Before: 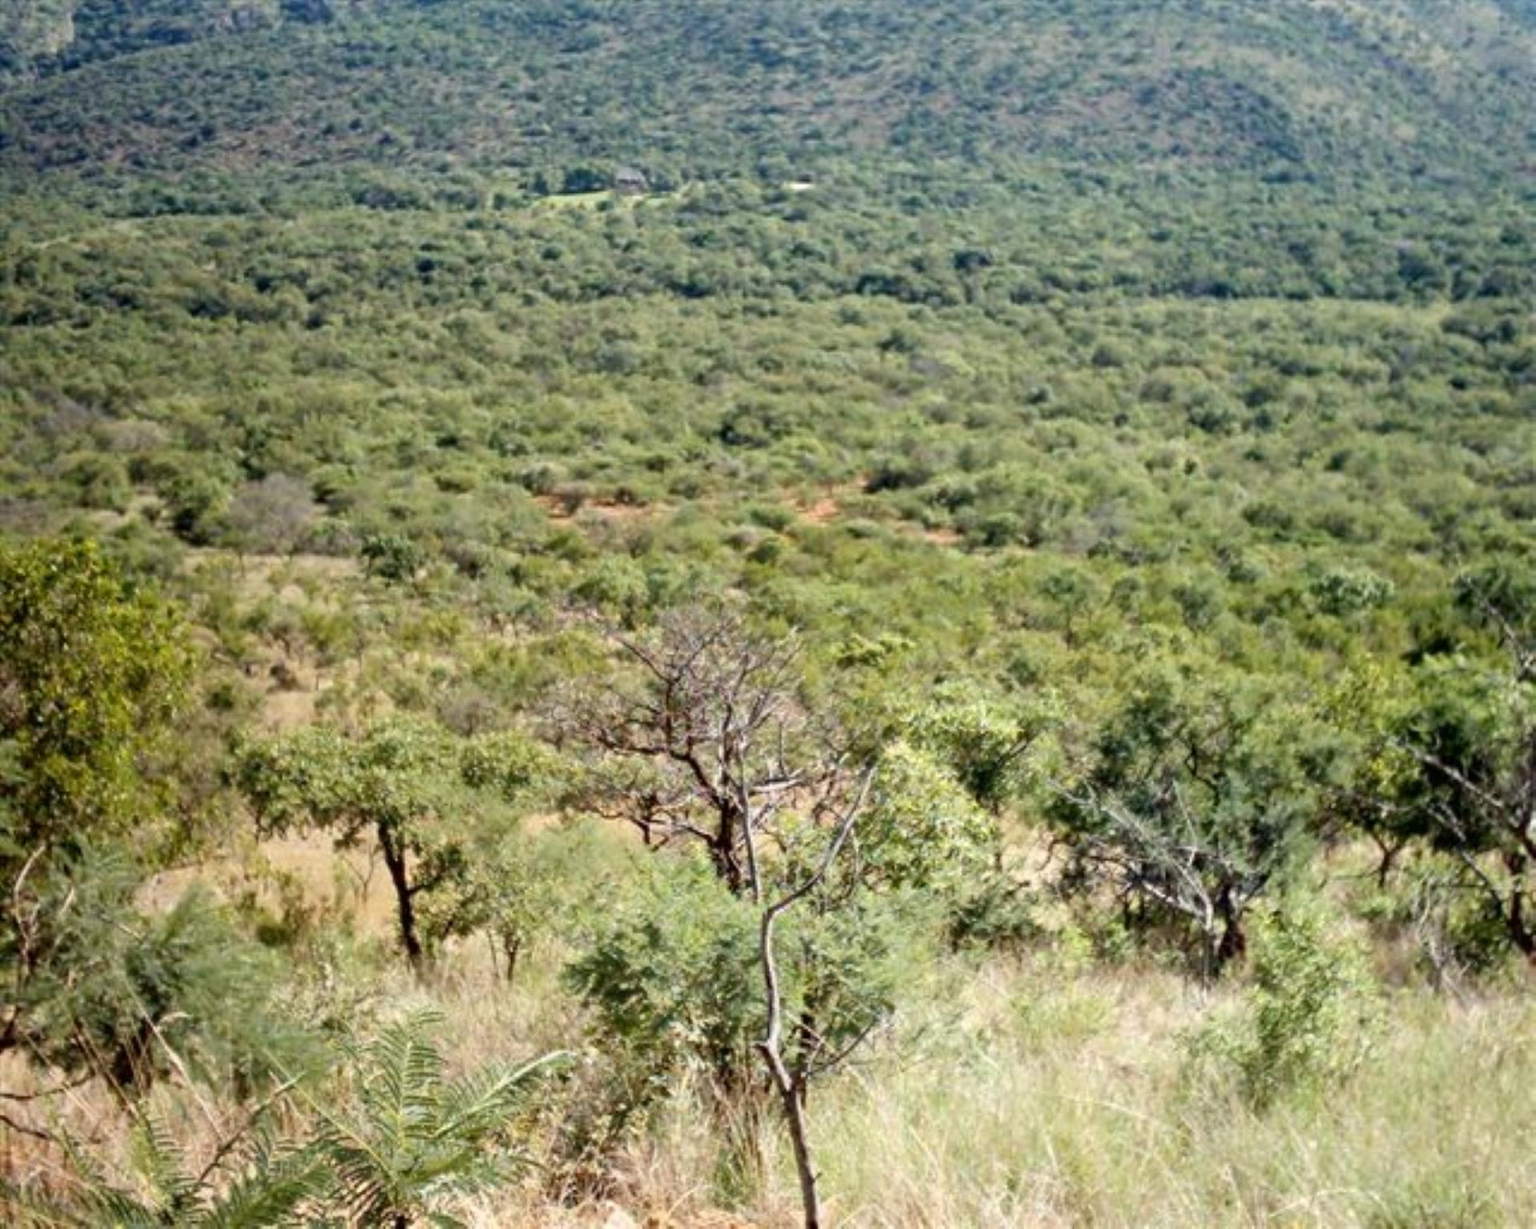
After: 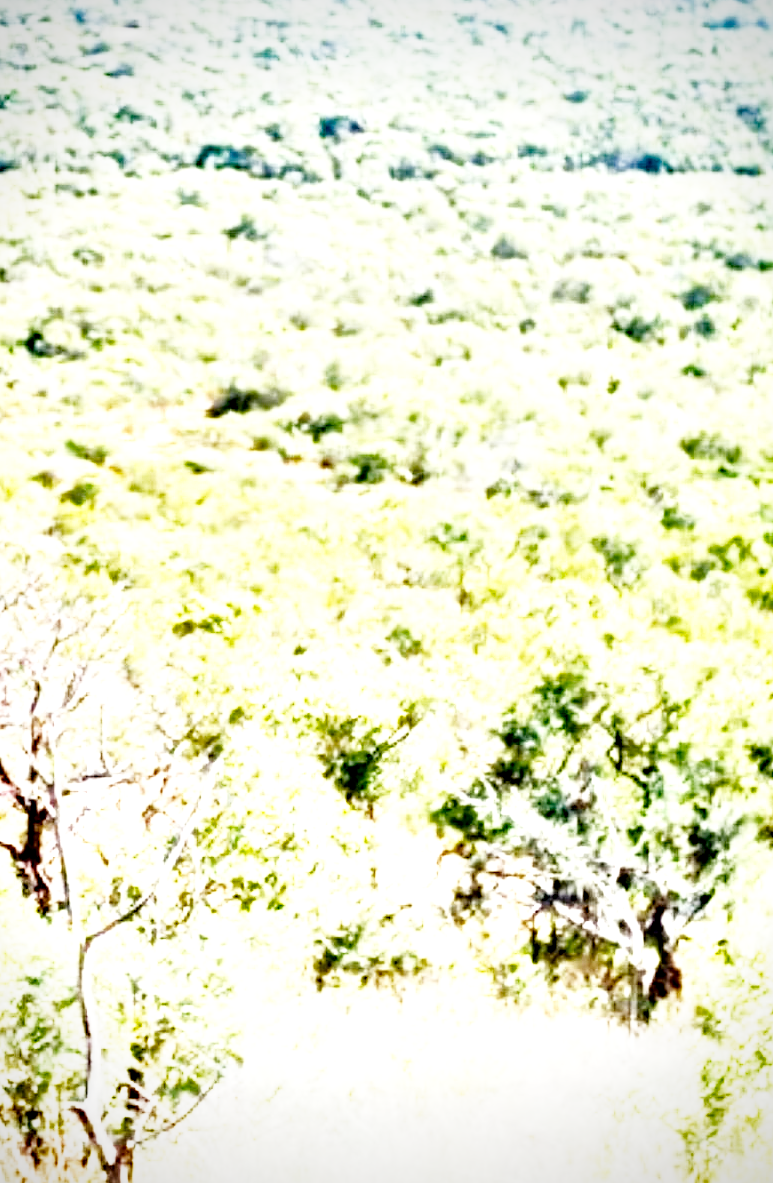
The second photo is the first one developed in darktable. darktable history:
contrast equalizer: y [[0.5, 0.496, 0.435, 0.435, 0.496, 0.5], [0.5 ×6], [0.5 ×6], [0 ×6], [0 ×6]], mix 0.147
crop: left 45.556%, top 12.958%, right 14.16%, bottom 9.976%
vignetting: saturation -0.001
local contrast: mode bilateral grid, contrast 20, coarseness 51, detail 147%, midtone range 0.2
tone equalizer: -8 EV -0.756 EV, -7 EV -0.729 EV, -6 EV -0.596 EV, -5 EV -0.373 EV, -3 EV 0.397 EV, -2 EV 0.6 EV, -1 EV 0.685 EV, +0 EV 0.74 EV, edges refinement/feathering 500, mask exposure compensation -1.57 EV, preserve details no
base curve: curves: ch0 [(0, 0) (0.007, 0.004) (0.027, 0.03) (0.046, 0.07) (0.207, 0.54) (0.442, 0.872) (0.673, 0.972) (1, 1)], fusion 1, preserve colors none
color balance rgb: perceptual saturation grading › global saturation 10.436%
exposure: black level correction 0, exposure 0.691 EV, compensate highlight preservation false
